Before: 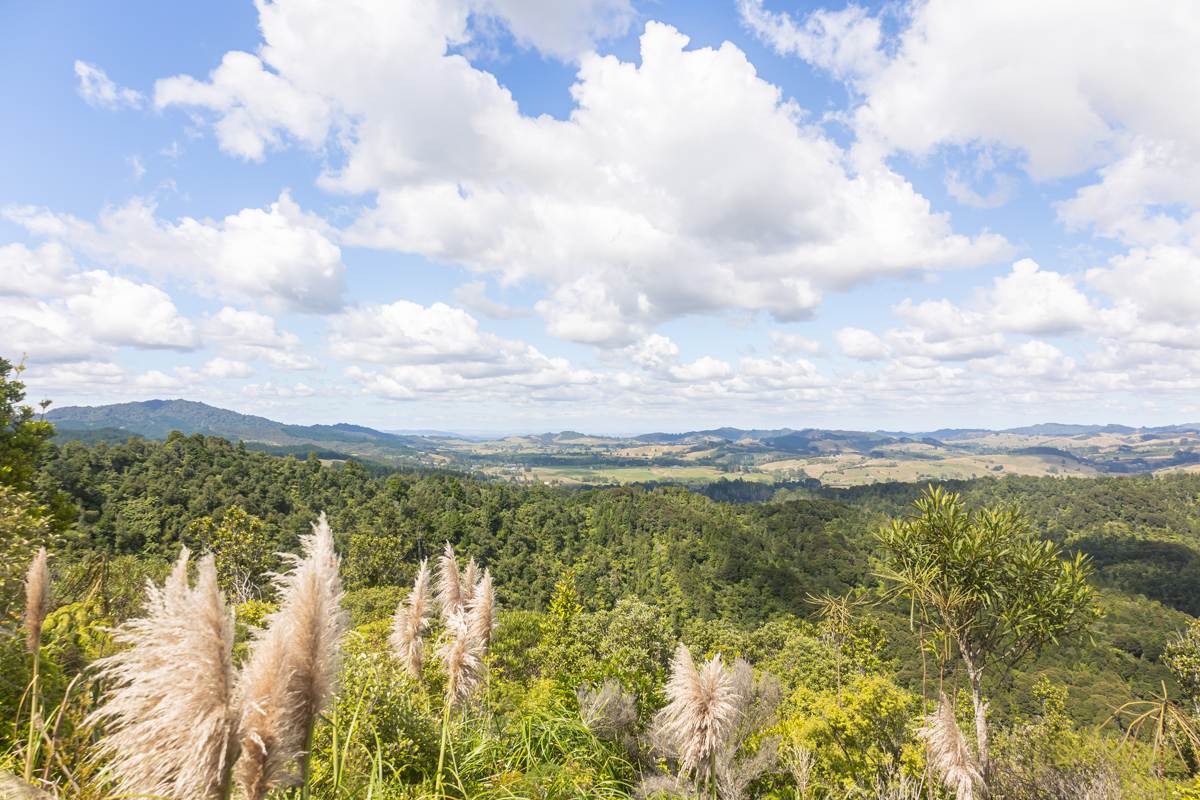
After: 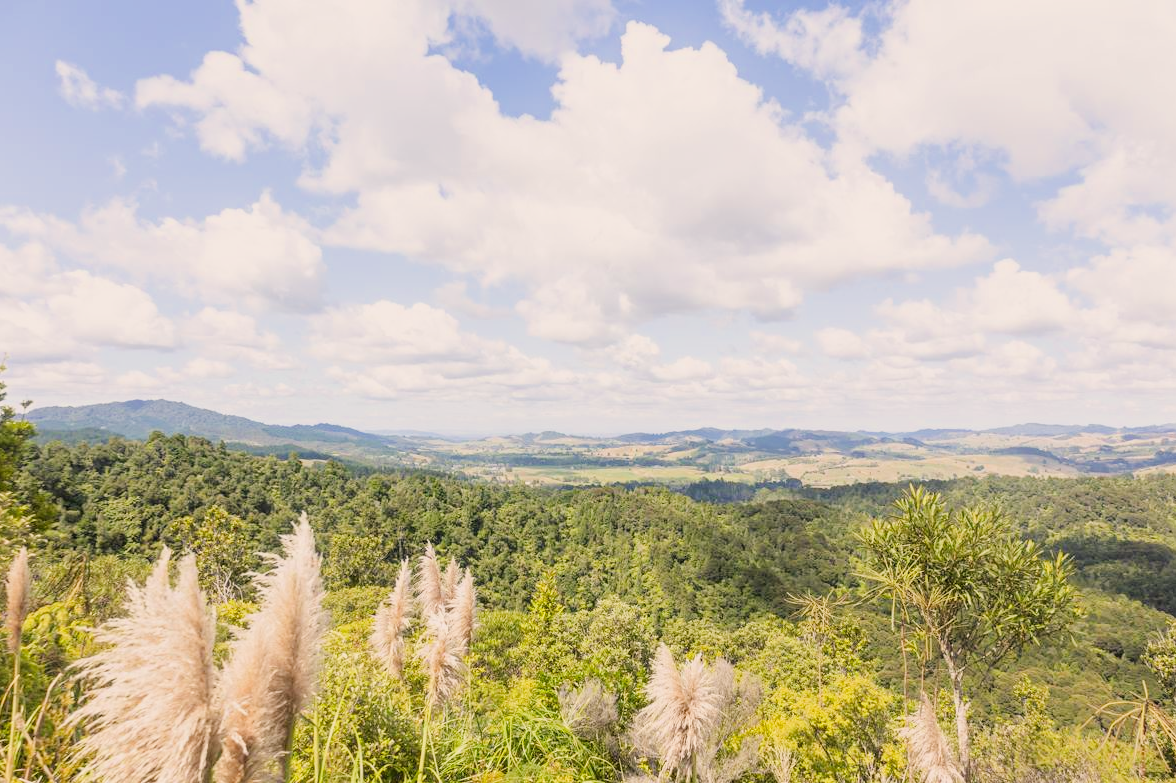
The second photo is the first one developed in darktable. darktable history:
exposure: exposure 0.745 EV, compensate highlight preservation false
crop: left 1.664%, right 0.269%, bottom 2.027%
filmic rgb: black relative exposure -7.65 EV, white relative exposure 4.56 EV, threshold 3.06 EV, hardness 3.61, enable highlight reconstruction true
color correction: highlights a* 3.8, highlights b* 5.14
